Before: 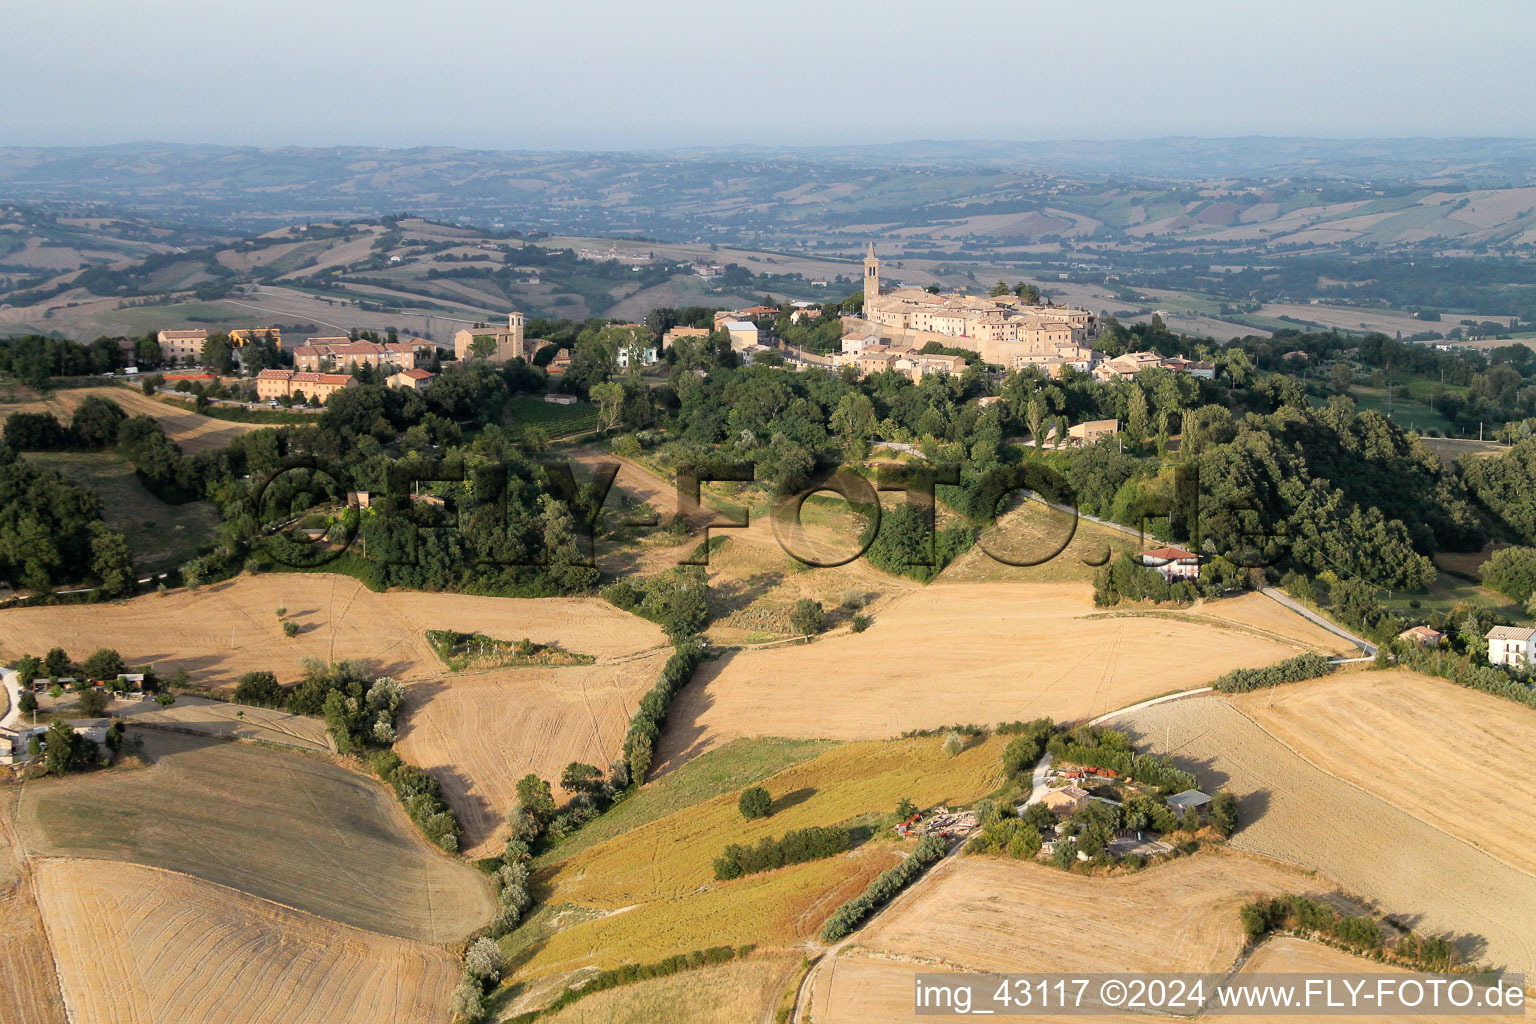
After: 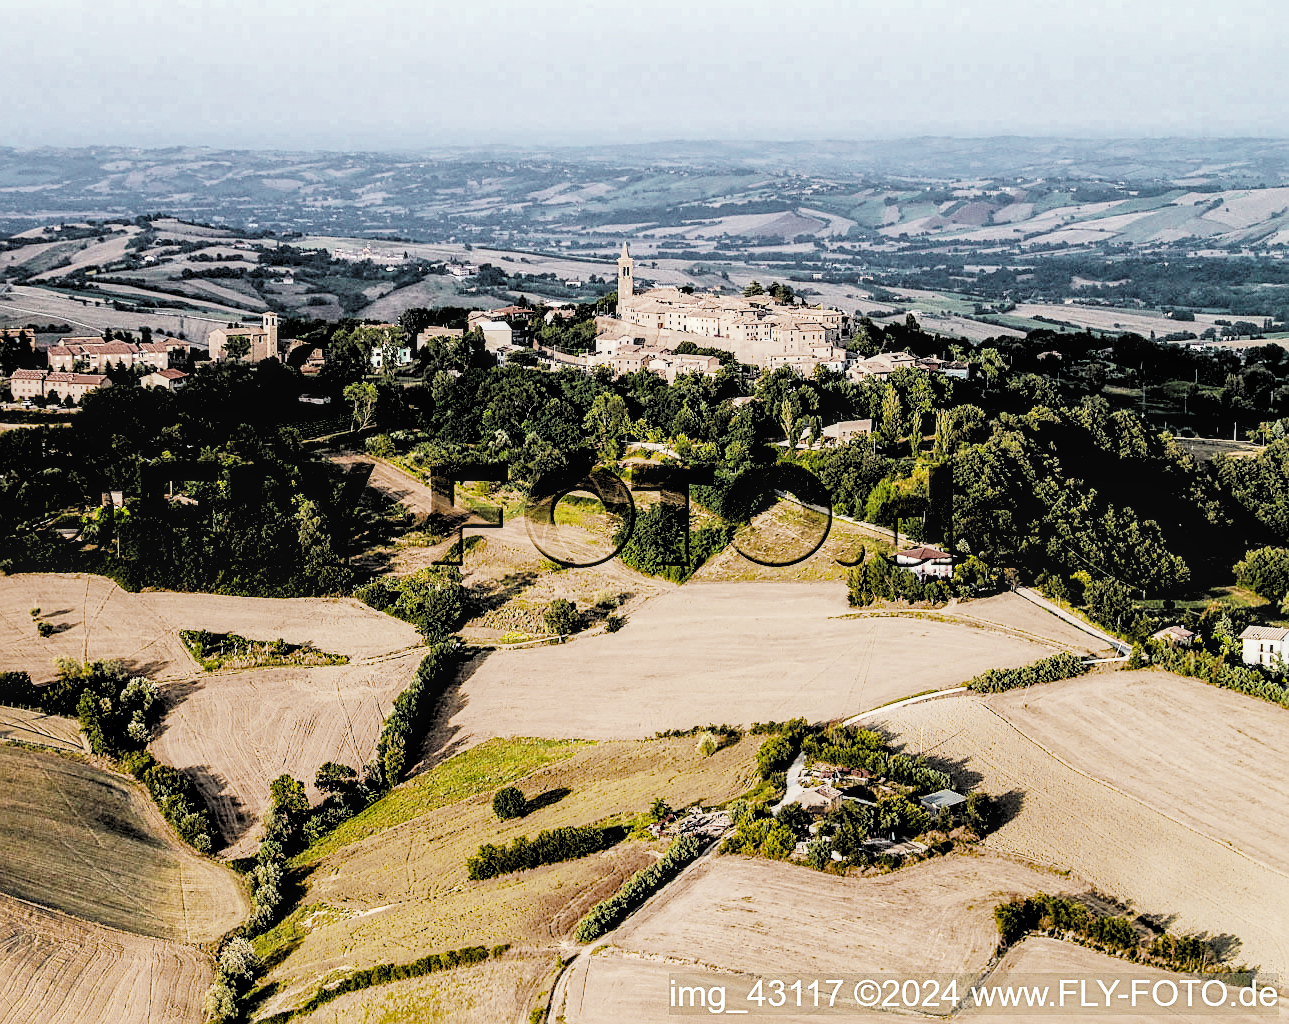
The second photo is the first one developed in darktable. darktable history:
exposure: black level correction 0, exposure 1.099 EV, compensate exposure bias true, compensate highlight preservation false
levels: black 0.036%, gray 59.38%, levels [0.514, 0.759, 1]
crop: left 16.059%
sharpen: on, module defaults
filmic rgb: black relative exposure -7.49 EV, white relative exposure 5 EV, threshold 2.94 EV, hardness 3.32, contrast 1.299, iterations of high-quality reconstruction 0, enable highlight reconstruction true
color balance rgb: perceptual saturation grading › global saturation 40.01%, perceptual brilliance grading › global brilliance 18.05%
local contrast: on, module defaults
